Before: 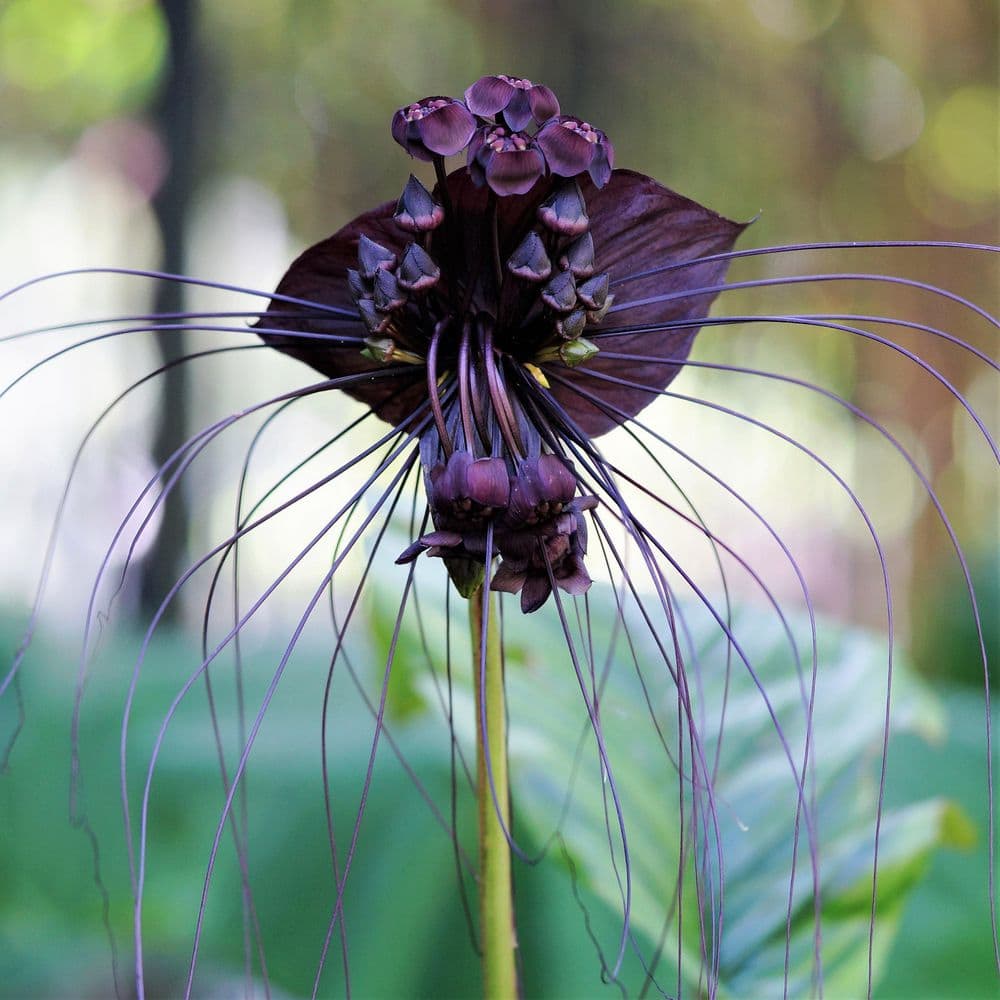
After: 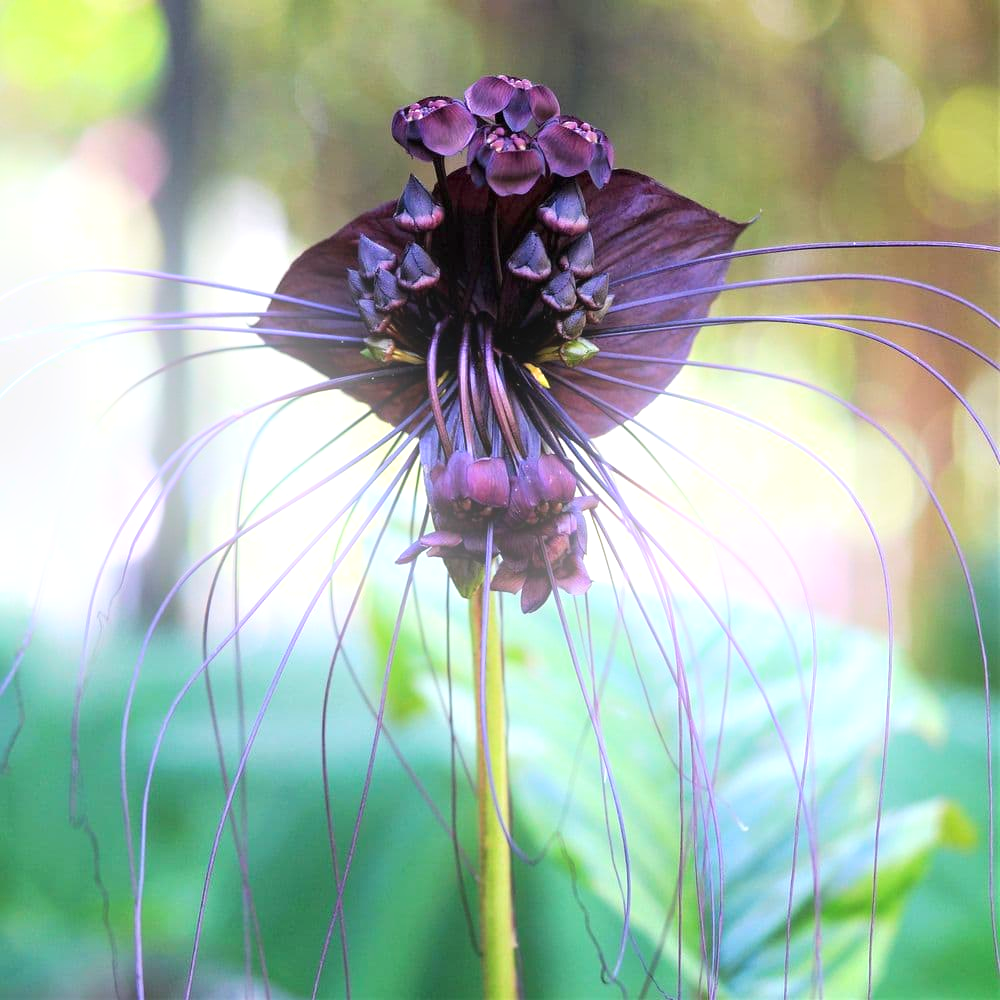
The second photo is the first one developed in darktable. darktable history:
exposure: black level correction 0, exposure 1.015 EV, compensate exposure bias true, compensate highlight preservation false
shadows and highlights: radius 121.13, shadows 21.4, white point adjustment -9.72, highlights -14.39, soften with gaussian
bloom: size 16%, threshold 98%, strength 20%
